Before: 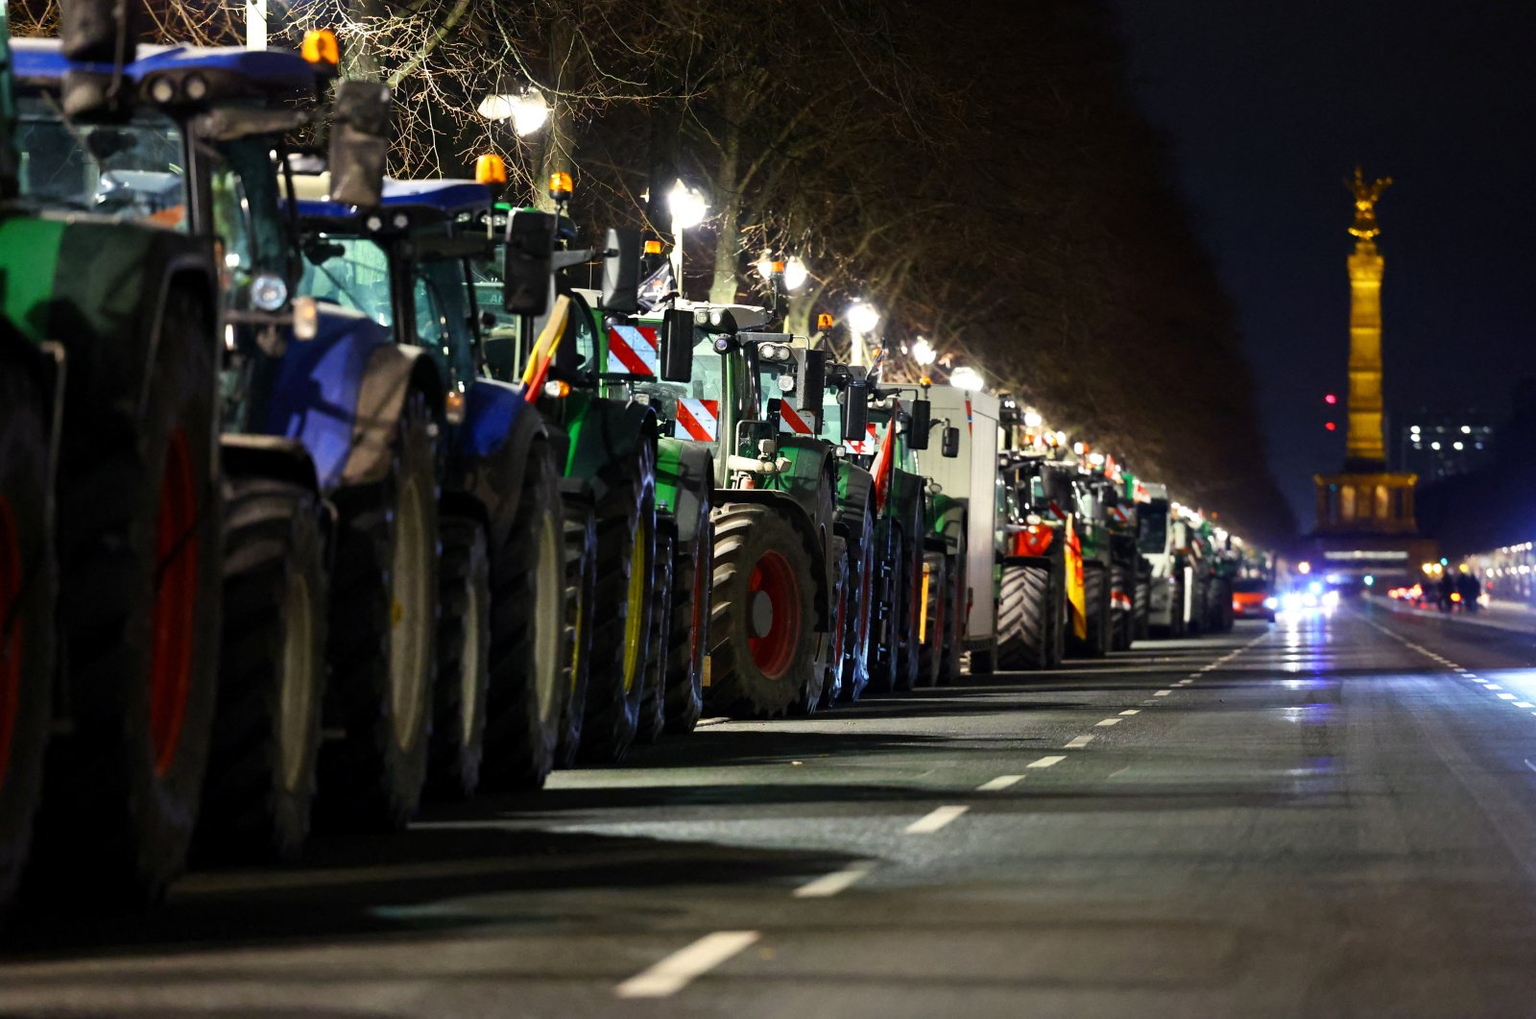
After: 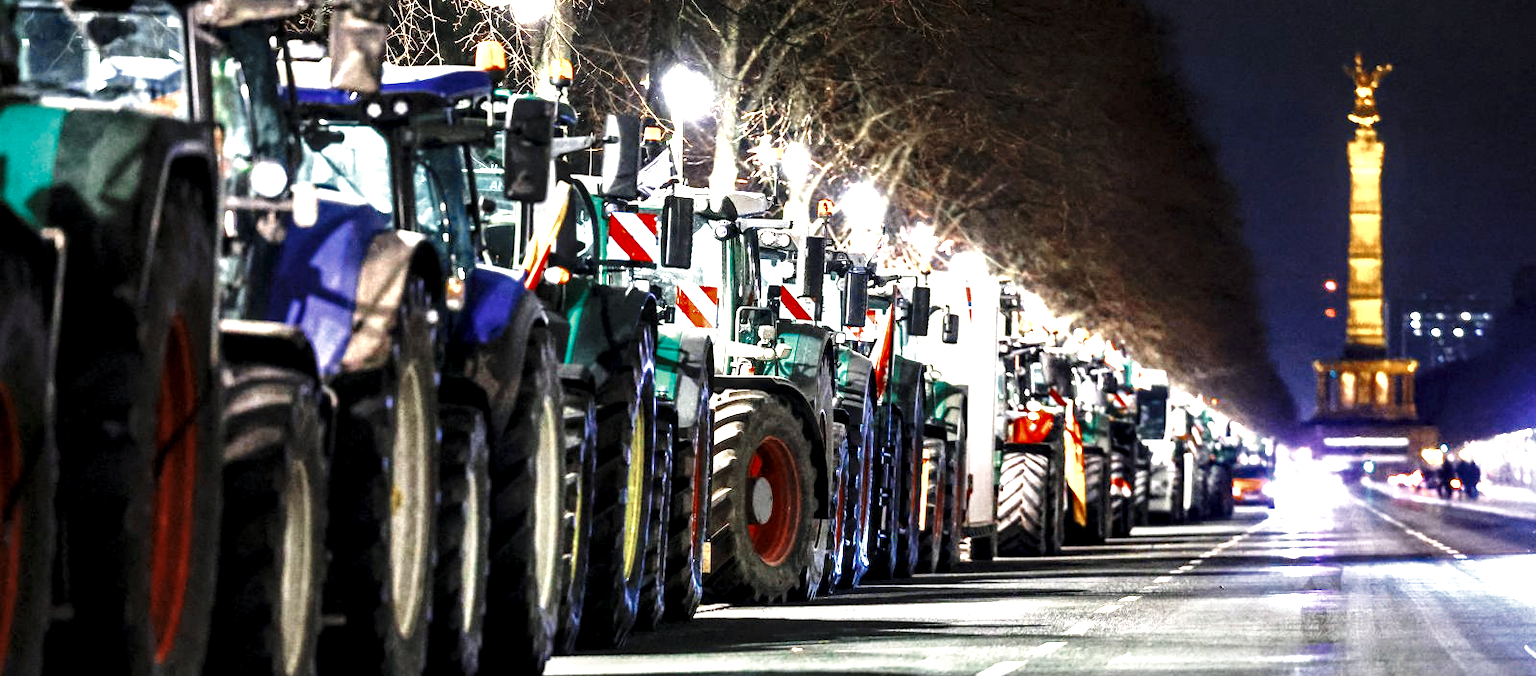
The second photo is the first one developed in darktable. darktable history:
local contrast: highlights 65%, shadows 53%, detail 168%, midtone range 0.513
crop: top 11.136%, bottom 22.349%
color correction: highlights a* 0.946, highlights b* 2.87, saturation 1.06
color zones: curves: ch0 [(0, 0.5) (0.125, 0.4) (0.25, 0.5) (0.375, 0.4) (0.5, 0.4) (0.625, 0.35) (0.75, 0.35) (0.875, 0.5)]; ch1 [(0, 0.35) (0.125, 0.45) (0.25, 0.35) (0.375, 0.35) (0.5, 0.35) (0.625, 0.35) (0.75, 0.45) (0.875, 0.35)]; ch2 [(0, 0.6) (0.125, 0.5) (0.25, 0.5) (0.375, 0.6) (0.5, 0.6) (0.625, 0.5) (0.75, 0.5) (0.875, 0.5)], mix 40.34%
exposure: black level correction 0, exposure 1.199 EV, compensate exposure bias true, compensate highlight preservation false
base curve: curves: ch0 [(0, 0) (0.026, 0.03) (0.109, 0.232) (0.351, 0.748) (0.669, 0.968) (1, 1)], exposure shift 0.01, preserve colors none
color calibration: illuminant as shot in camera, x 0.358, y 0.373, temperature 4628.91 K
